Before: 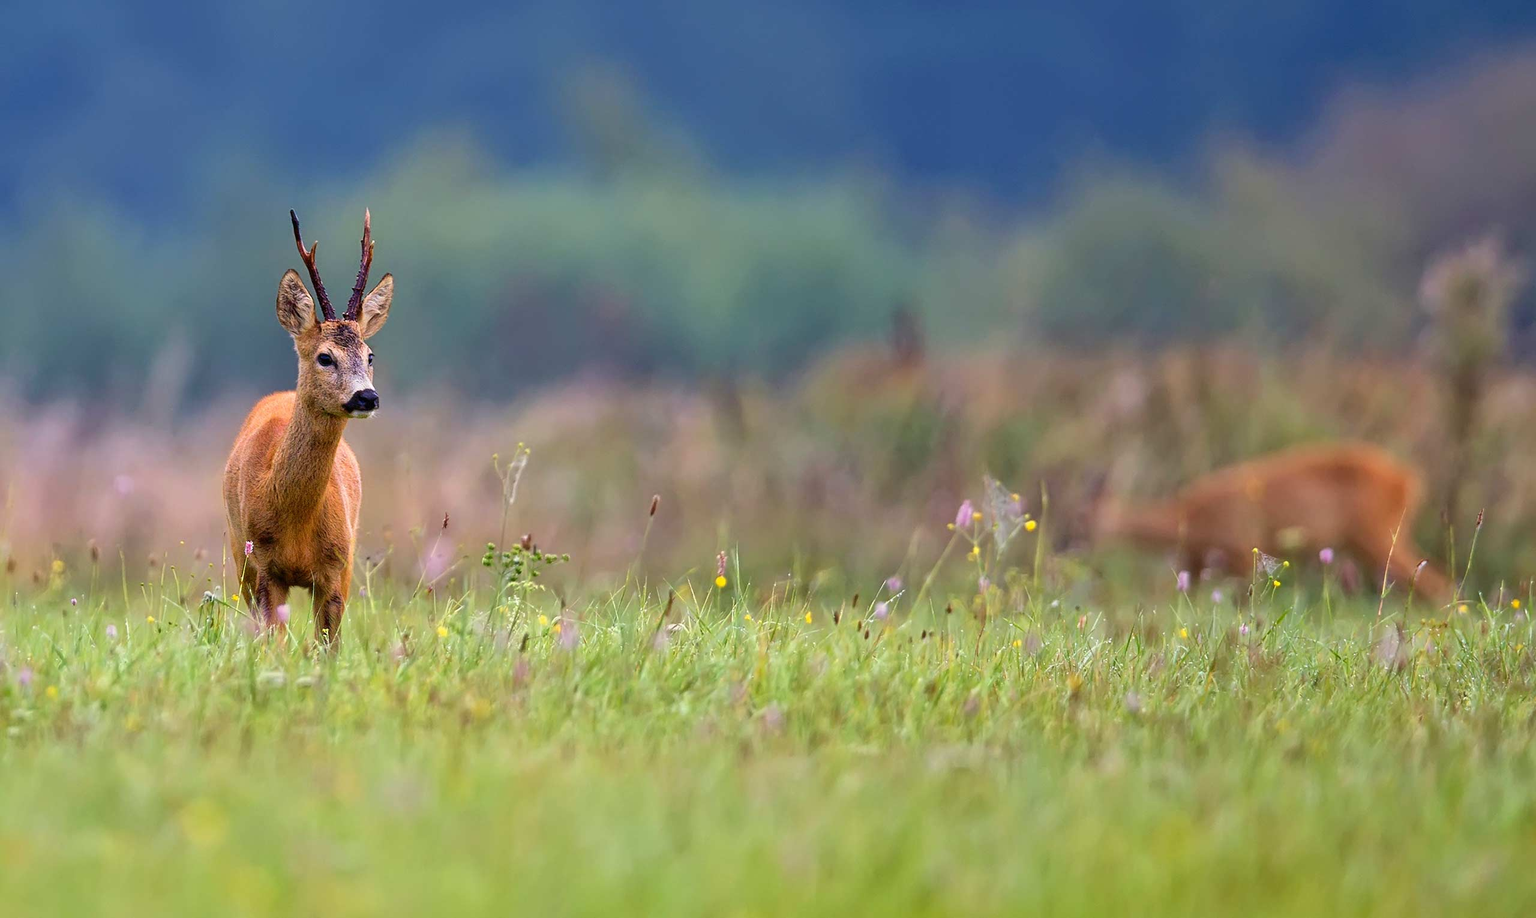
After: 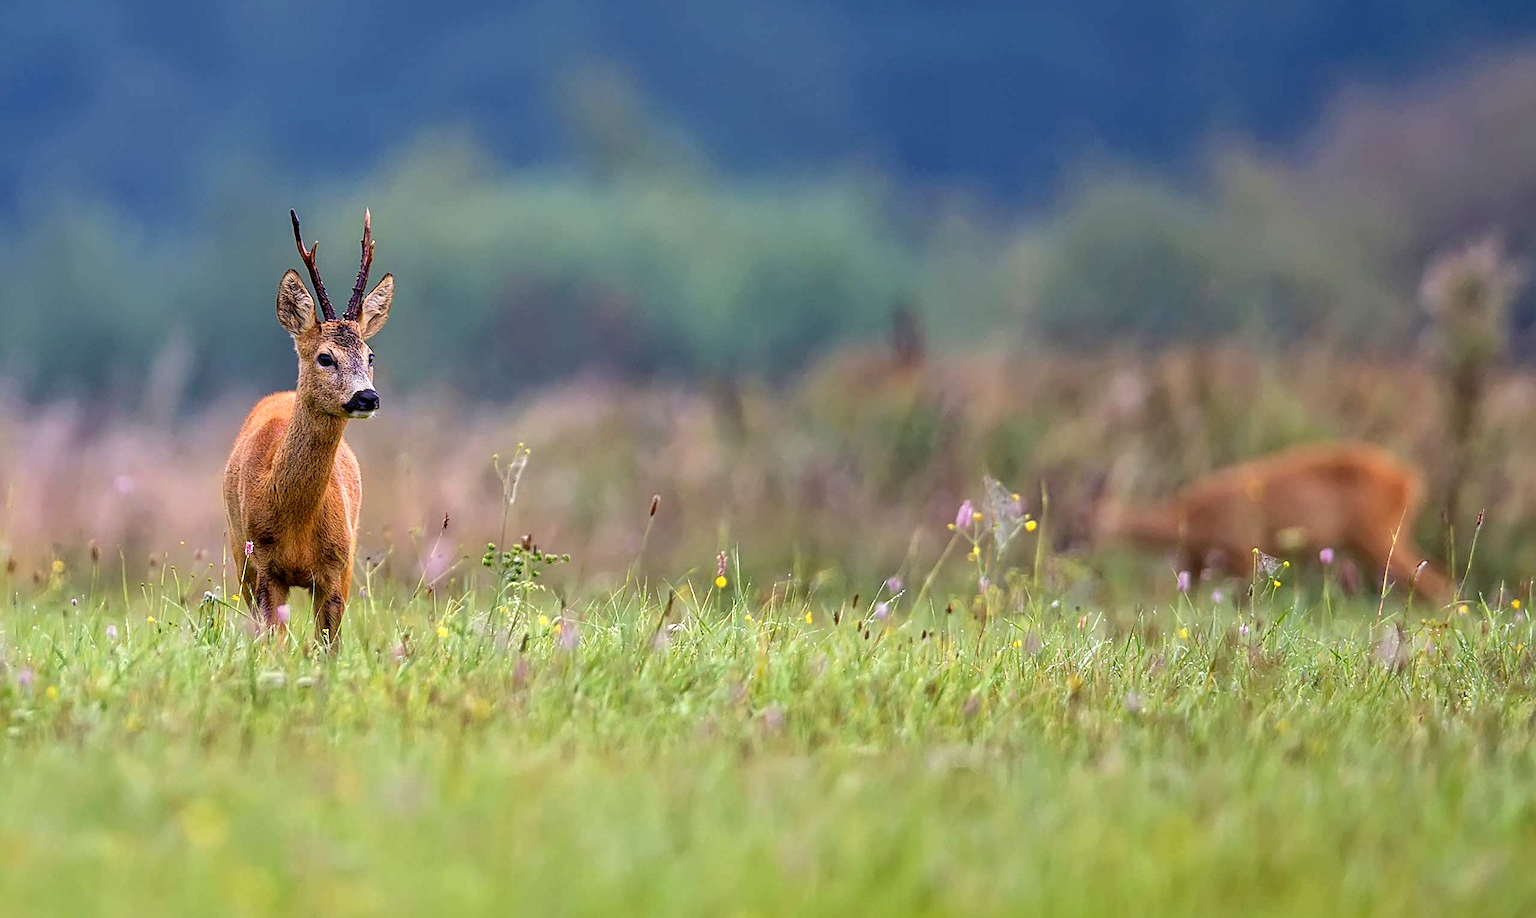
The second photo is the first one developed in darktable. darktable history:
shadows and highlights: shadows 12, white point adjustment 1.2, highlights -0.36, soften with gaussian
local contrast: on, module defaults
sharpen: amount 0.478
